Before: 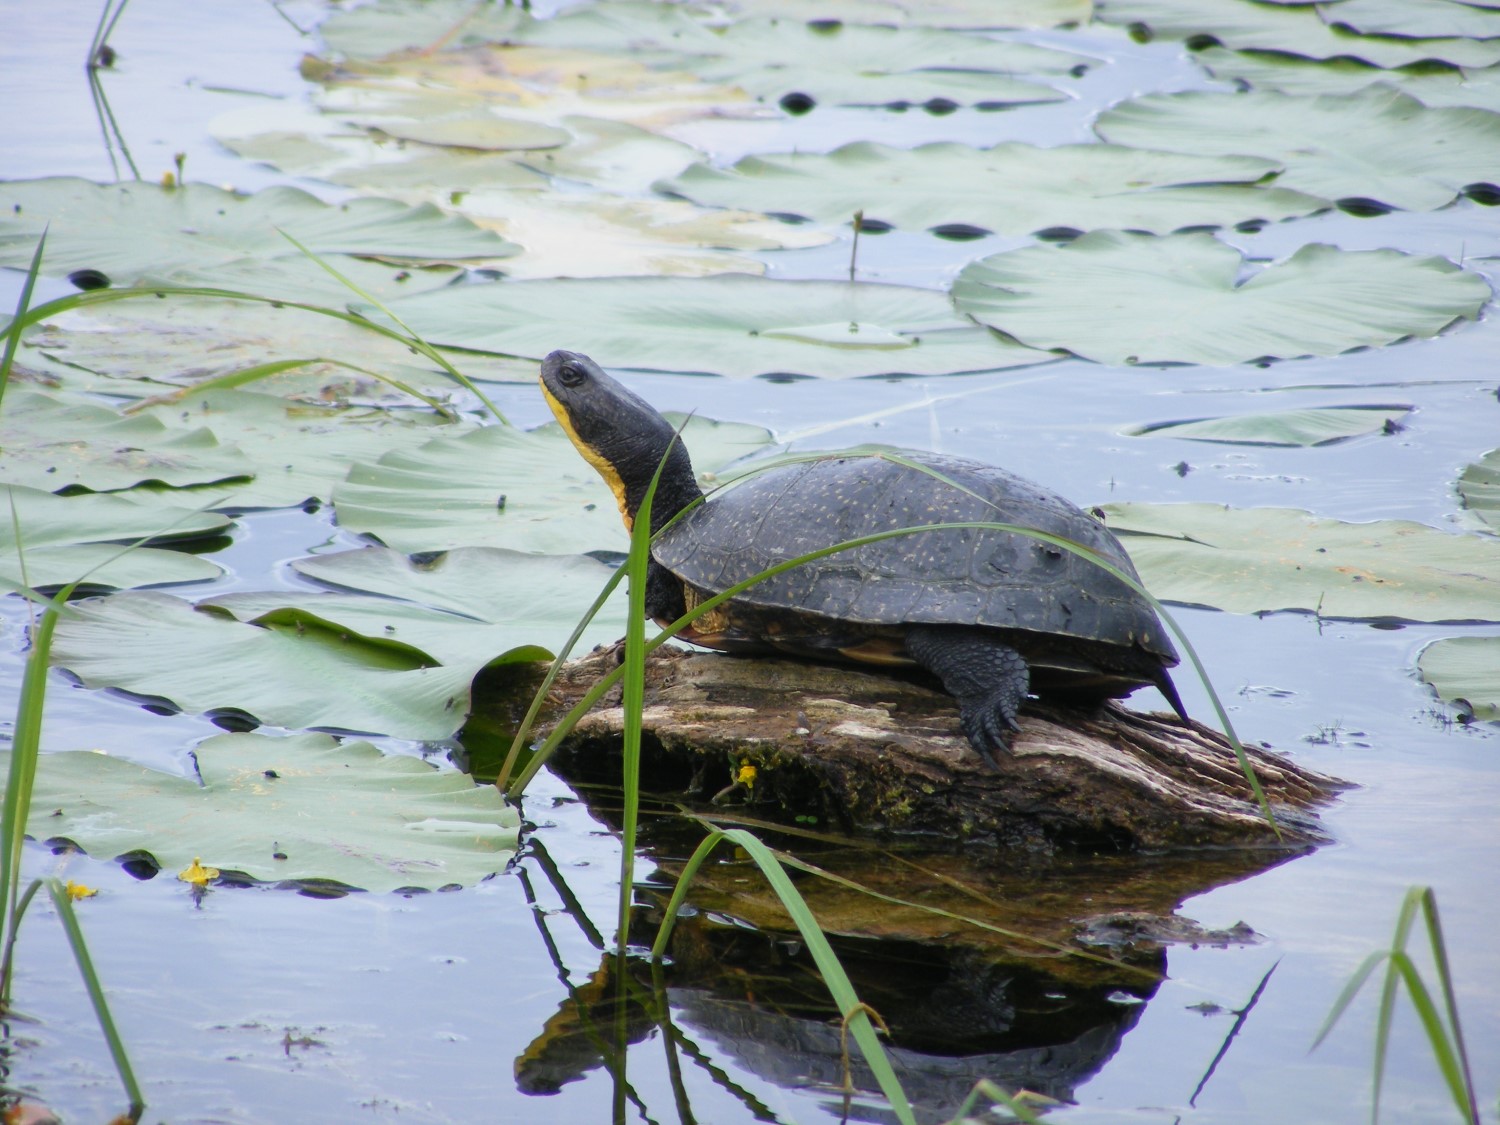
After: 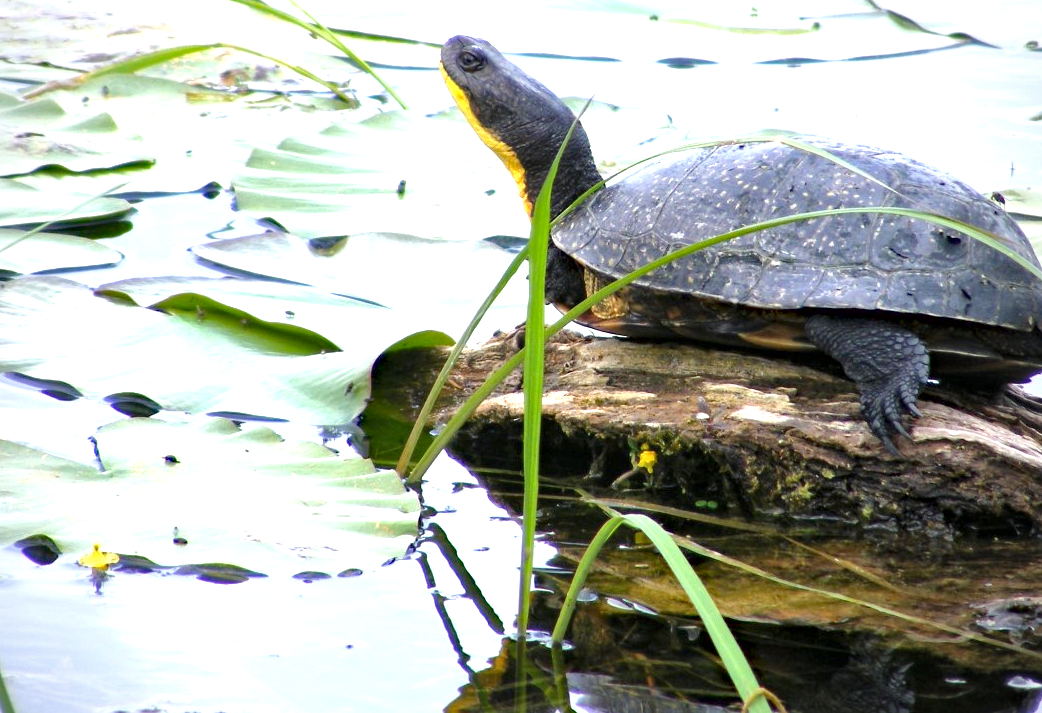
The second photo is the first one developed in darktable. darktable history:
haze removal: strength 0.301, distance 0.25, compatibility mode true
exposure: black level correction 0, exposure 1.2 EV, compensate exposure bias true, compensate highlight preservation false
vignetting: fall-off radius 61.02%, center (-0.033, -0.036), unbound false
local contrast: mode bilateral grid, contrast 19, coarseness 51, detail 147%, midtone range 0.2
crop: left 6.679%, top 28.074%, right 23.803%, bottom 8.461%
